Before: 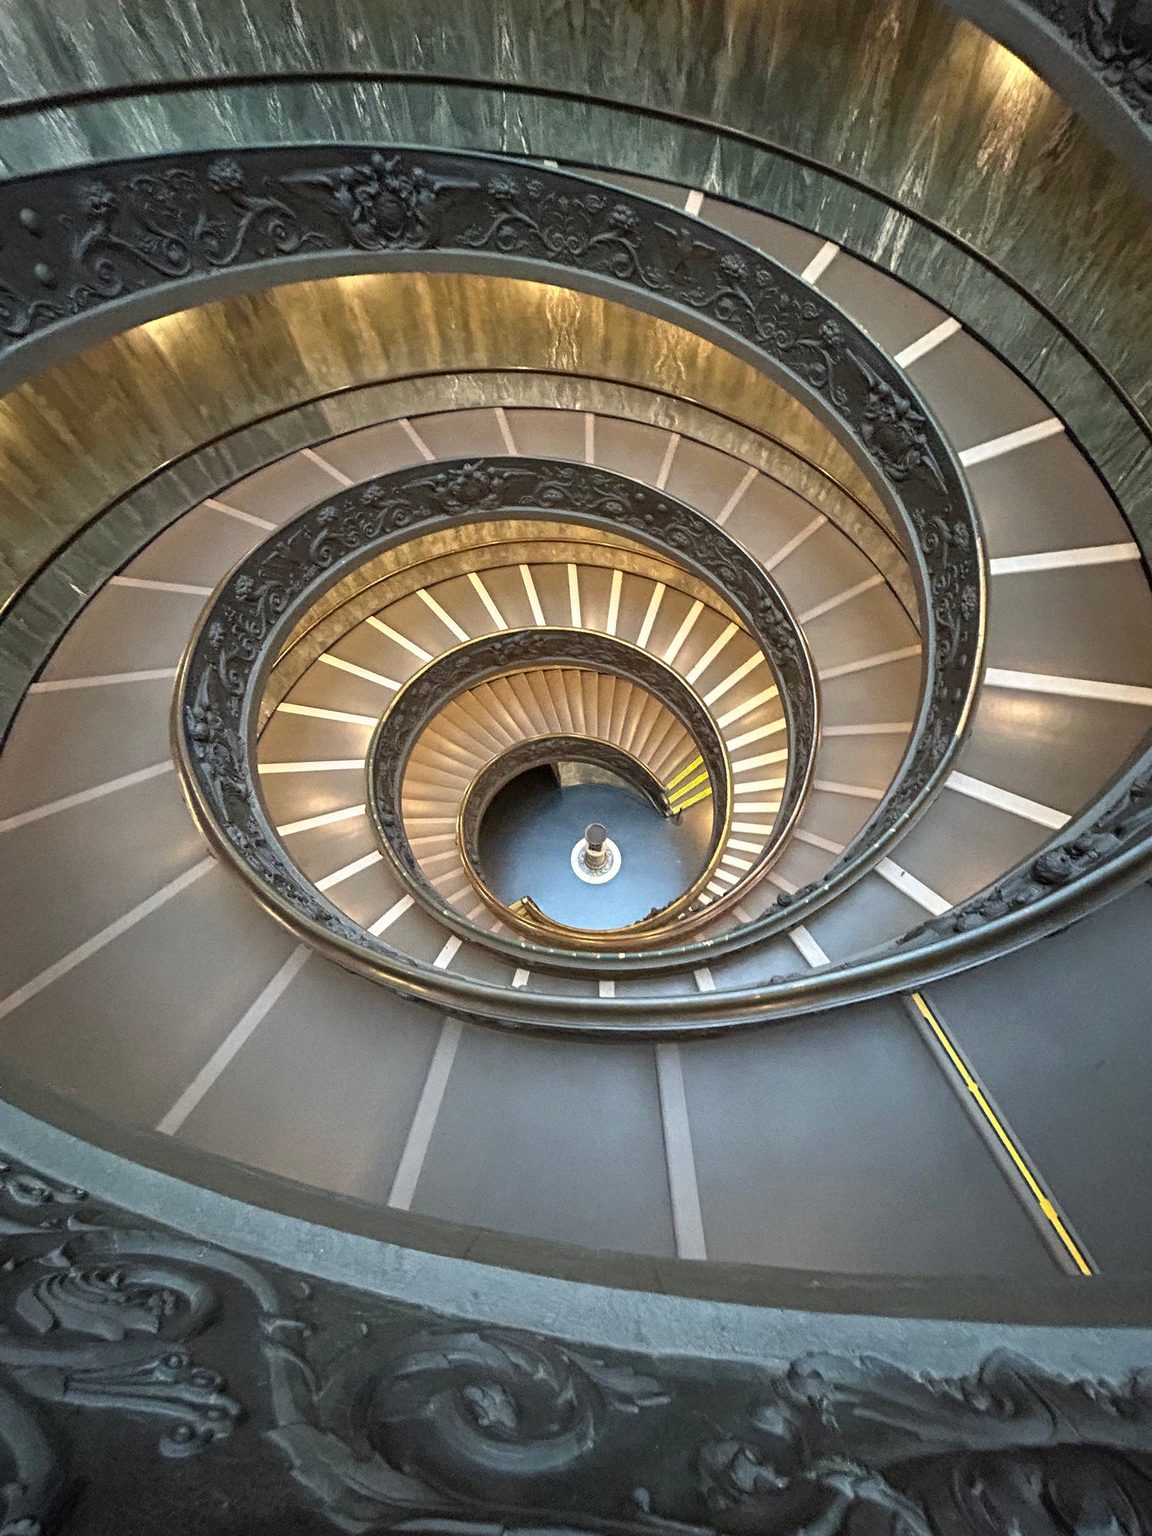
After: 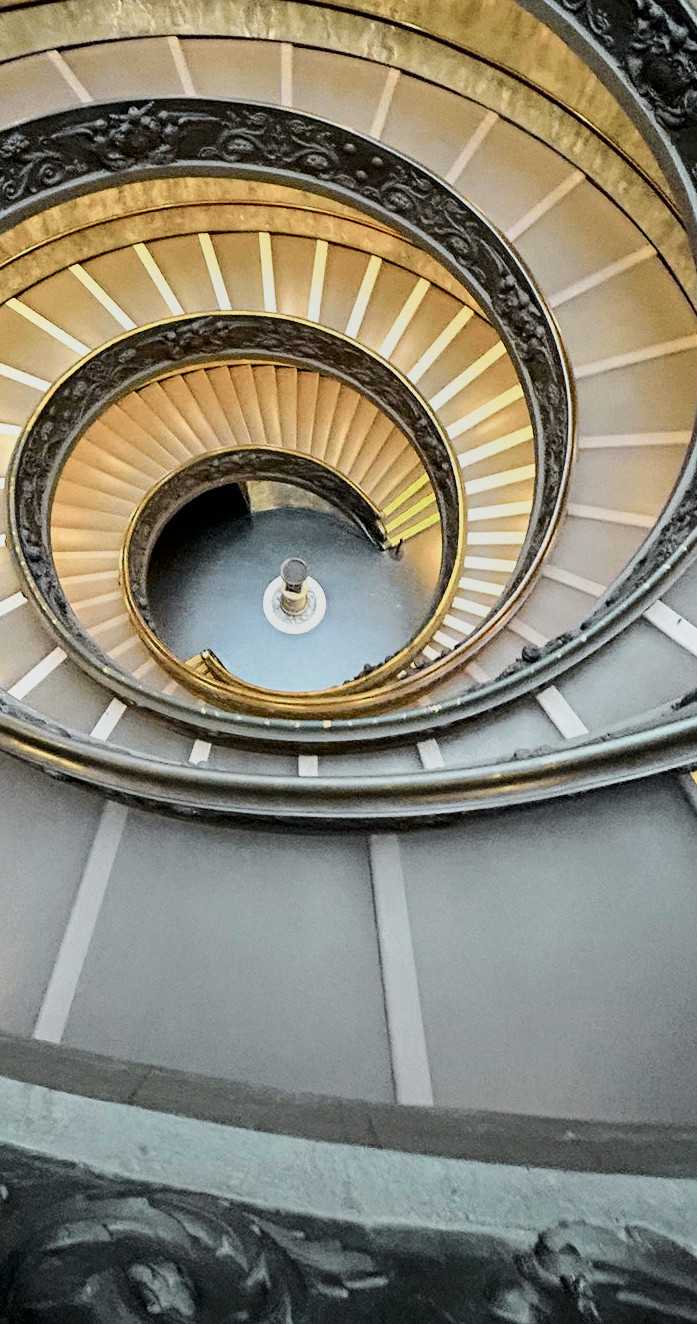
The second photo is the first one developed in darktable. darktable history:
filmic rgb: black relative exposure -7.65 EV, white relative exposure 4.56 EV, hardness 3.61
crop: left 31.379%, top 24.658%, right 20.326%, bottom 6.628%
tone curve: curves: ch0 [(0, 0) (0.037, 0.011) (0.131, 0.108) (0.279, 0.279) (0.476, 0.554) (0.617, 0.693) (0.704, 0.77) (0.813, 0.852) (0.916, 0.924) (1, 0.993)]; ch1 [(0, 0) (0.318, 0.278) (0.444, 0.427) (0.493, 0.492) (0.508, 0.502) (0.534, 0.531) (0.562, 0.571) (0.626, 0.667) (0.746, 0.764) (1, 1)]; ch2 [(0, 0) (0.316, 0.292) (0.381, 0.37) (0.423, 0.448) (0.476, 0.492) (0.502, 0.498) (0.522, 0.518) (0.533, 0.532) (0.586, 0.631) (0.634, 0.663) (0.7, 0.7) (0.861, 0.808) (1, 0.951)], color space Lab, independent channels, preserve colors none
shadows and highlights: shadows -62.32, white point adjustment -5.22, highlights 61.59
